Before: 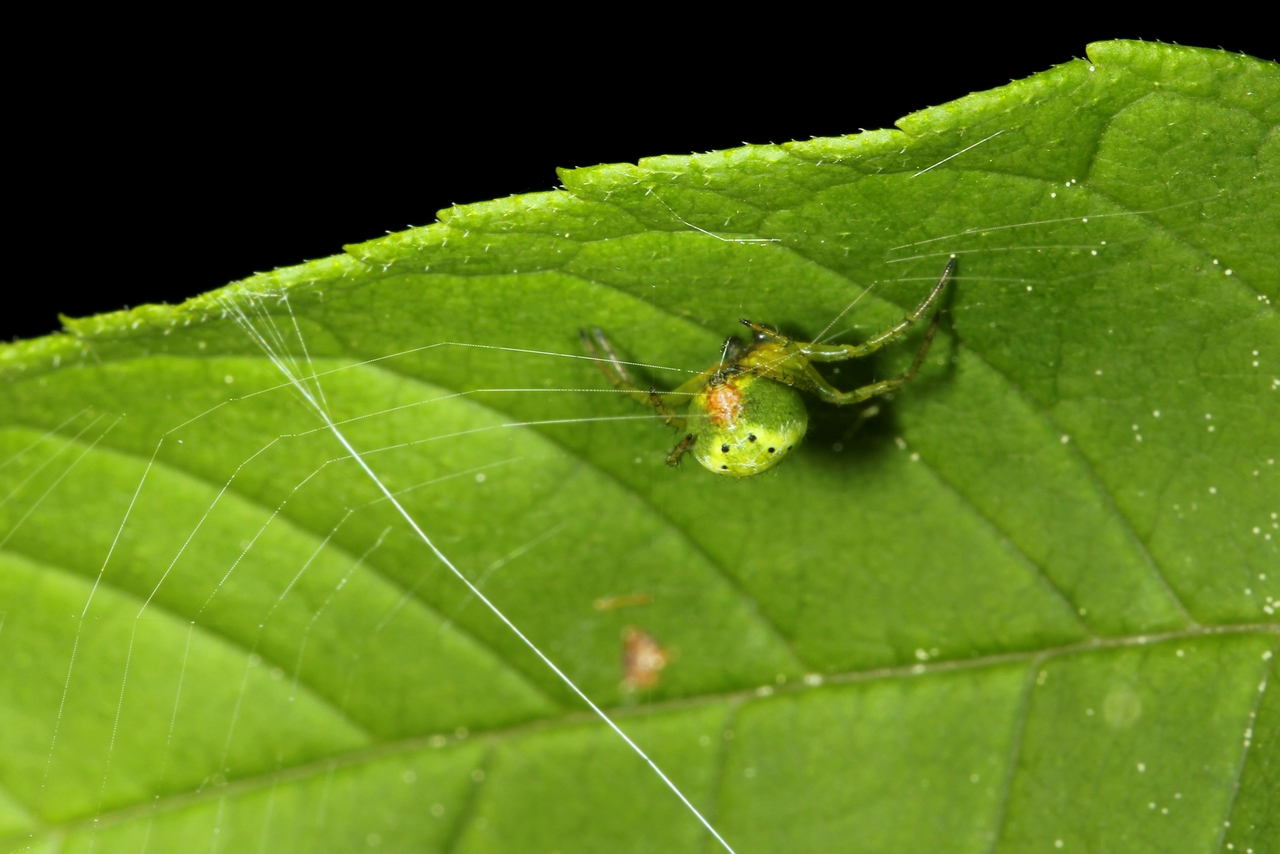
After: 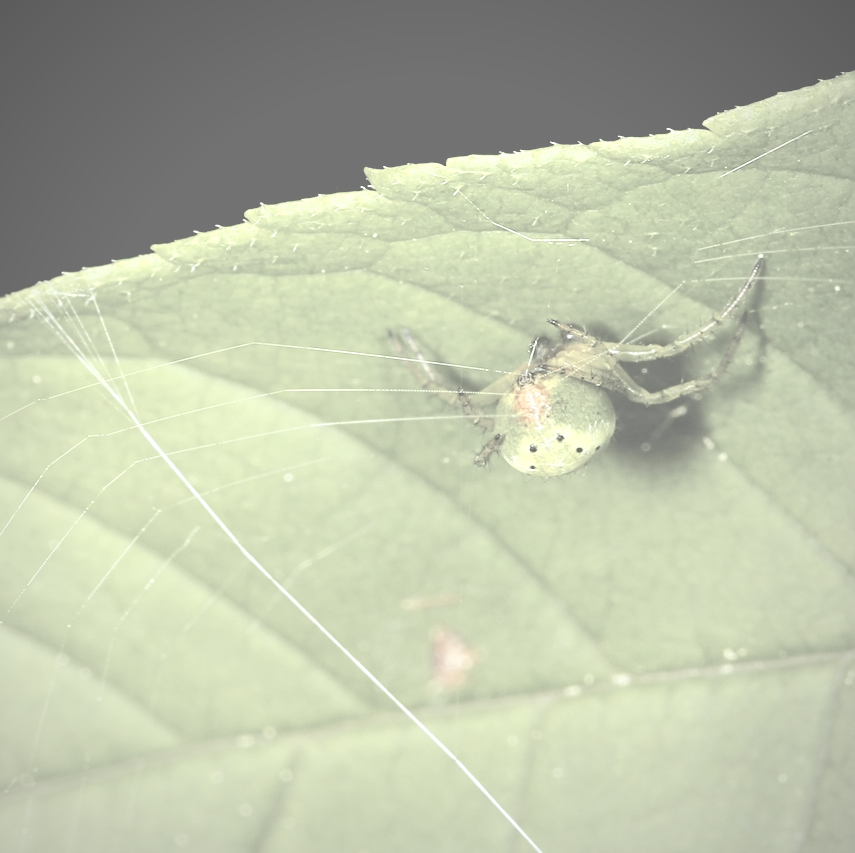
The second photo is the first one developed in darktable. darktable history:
contrast brightness saturation: contrast -0.324, brightness 0.749, saturation -0.78
sharpen: on, module defaults
exposure: black level correction 0.001, exposure 0.672 EV, compensate highlight preservation false
crop and rotate: left 15.007%, right 18.182%
tone equalizer: -8 EV -0.718 EV, -7 EV -0.69 EV, -6 EV -0.63 EV, -5 EV -0.394 EV, -3 EV 0.369 EV, -2 EV 0.6 EV, -1 EV 0.677 EV, +0 EV 0.747 EV, edges refinement/feathering 500, mask exposure compensation -1.57 EV, preserve details no
vignetting: fall-off radius 81.47%, center (0, 0.004)
